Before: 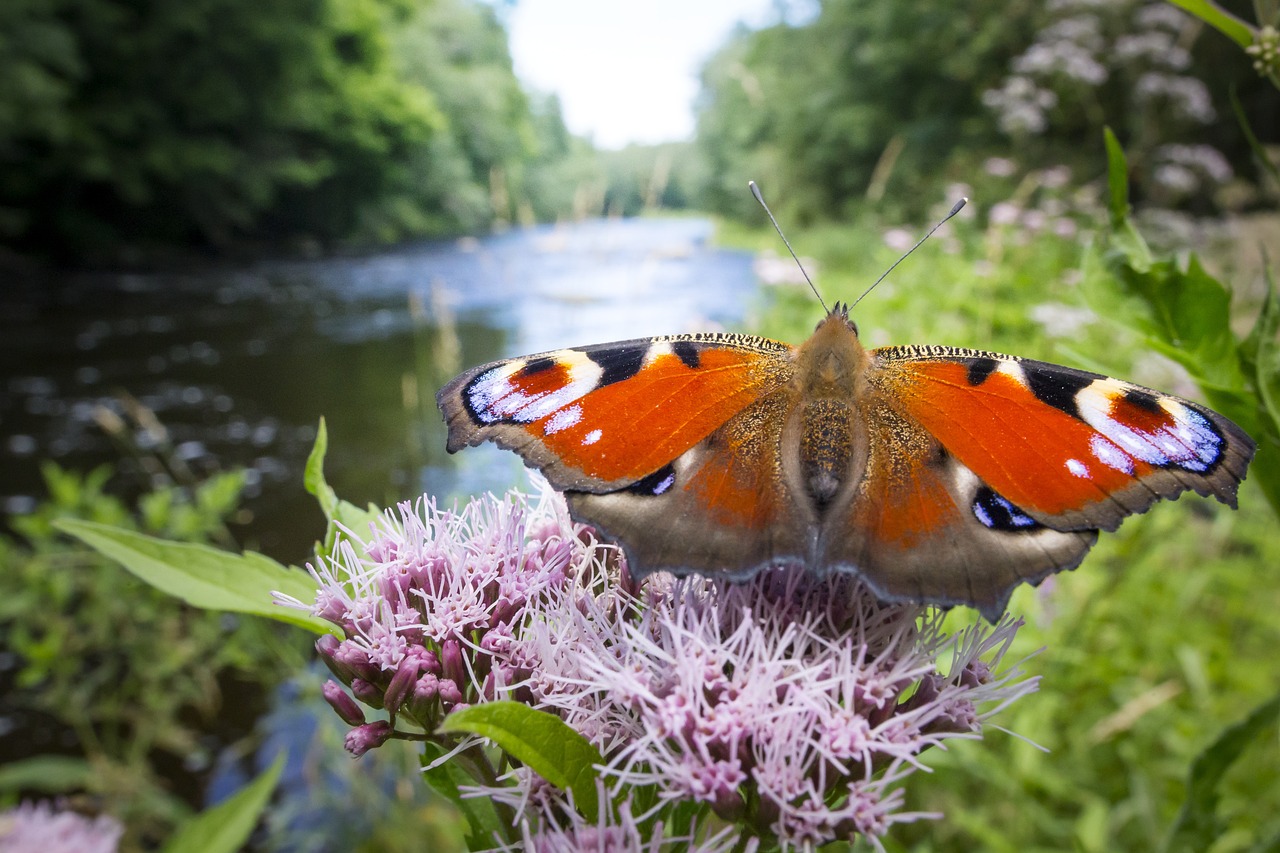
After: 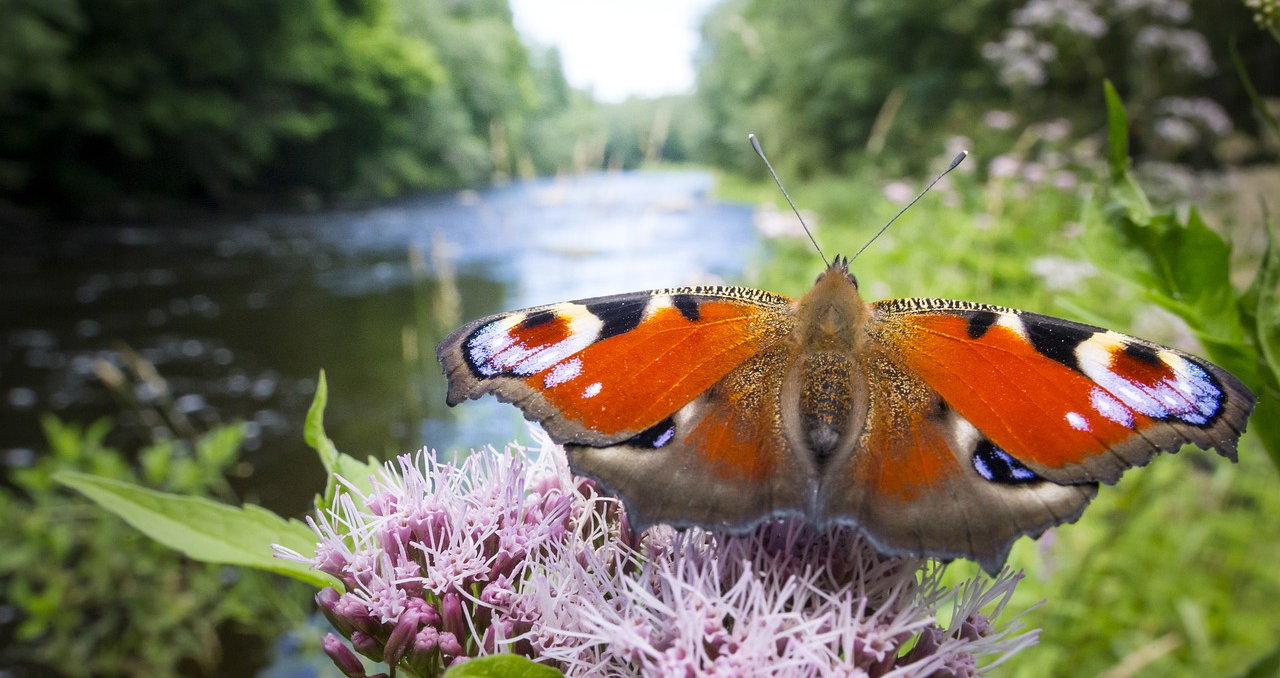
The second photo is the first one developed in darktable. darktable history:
crop and rotate: top 5.65%, bottom 14.792%
